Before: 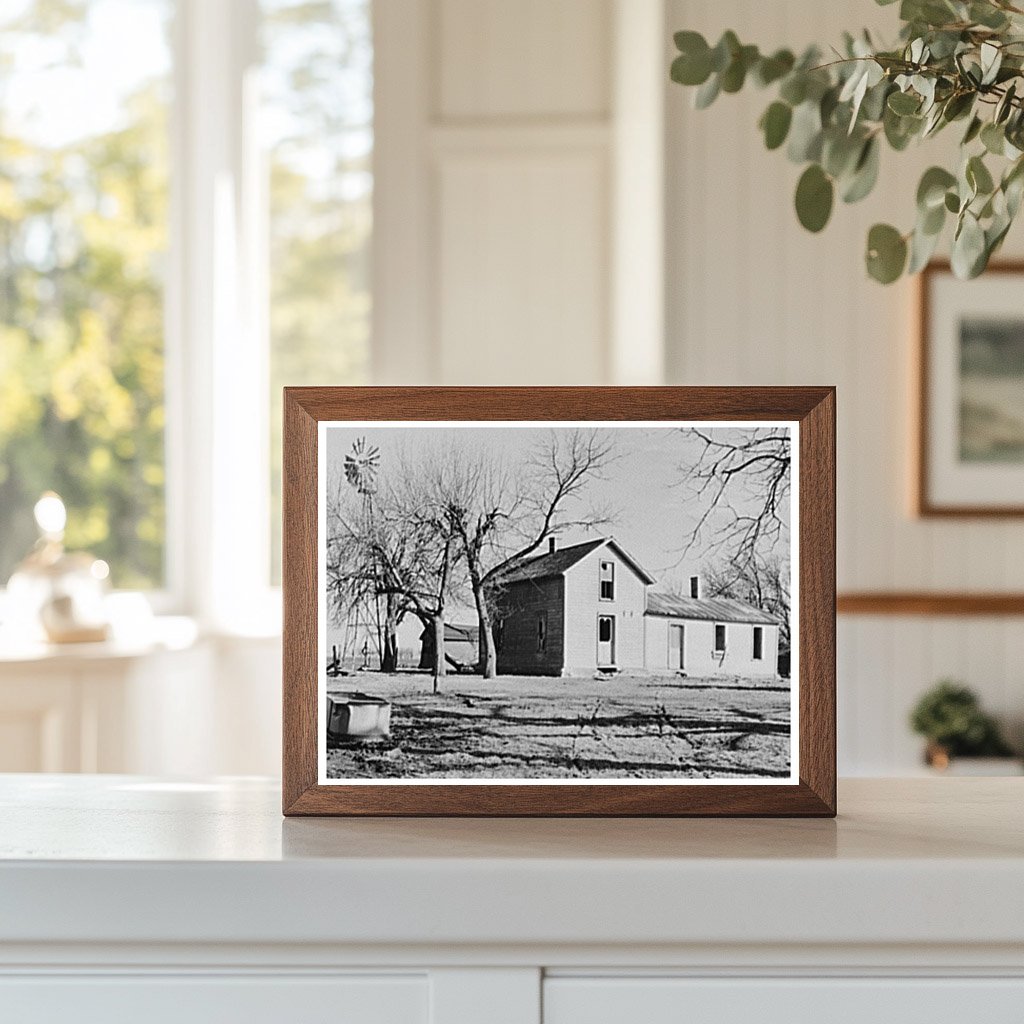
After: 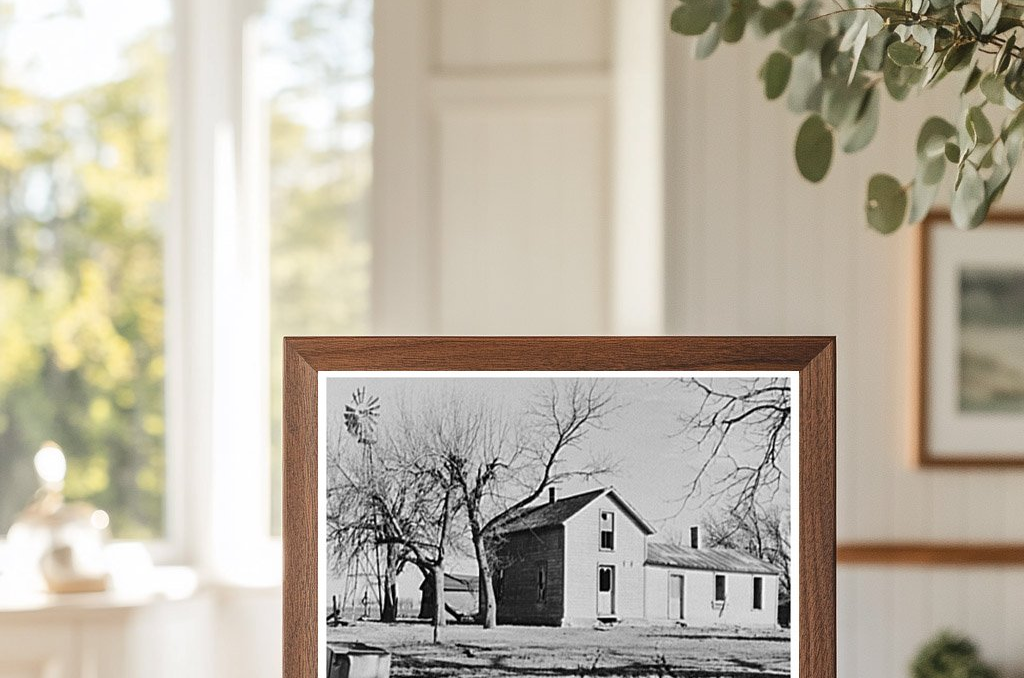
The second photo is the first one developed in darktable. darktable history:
crop and rotate: top 4.915%, bottom 28.869%
